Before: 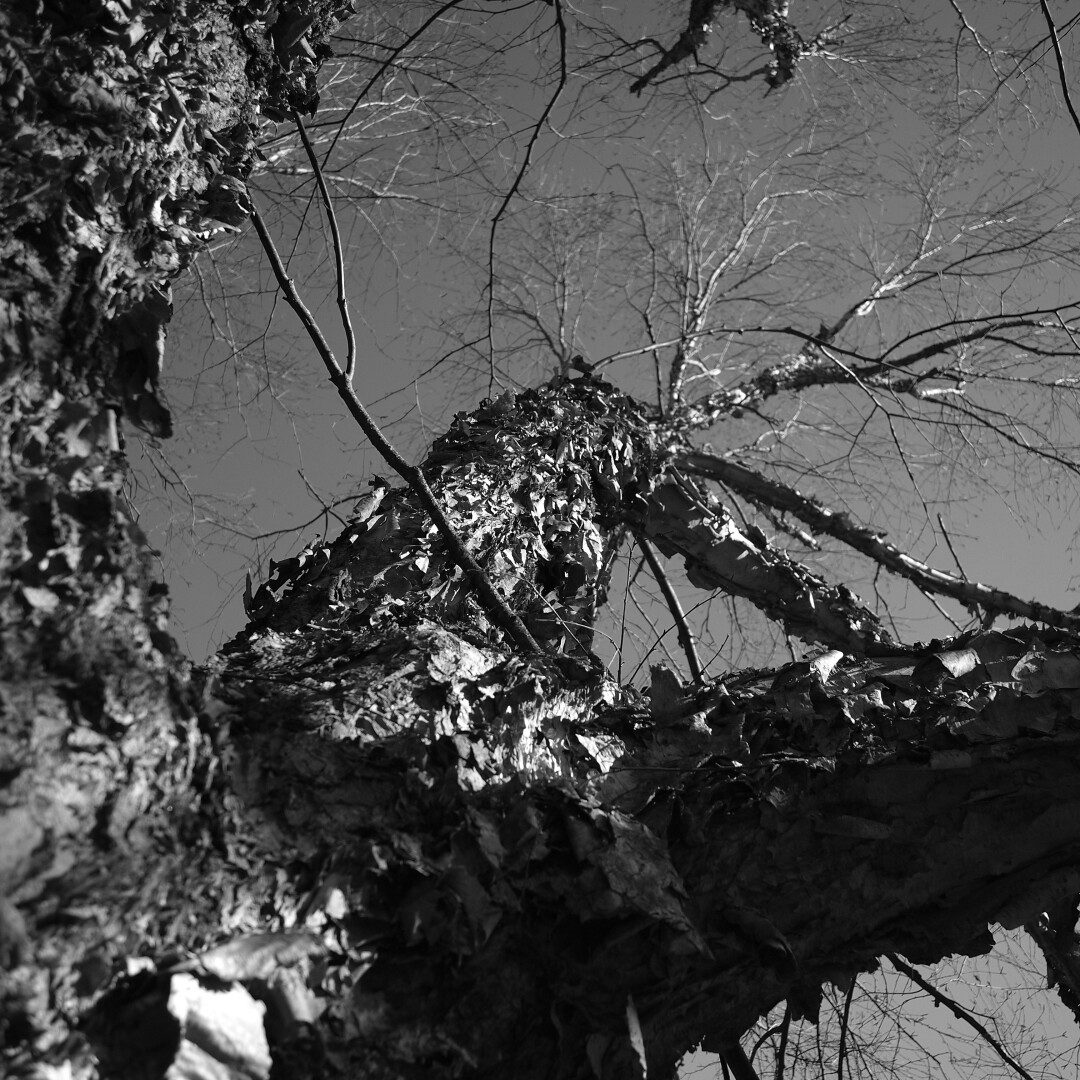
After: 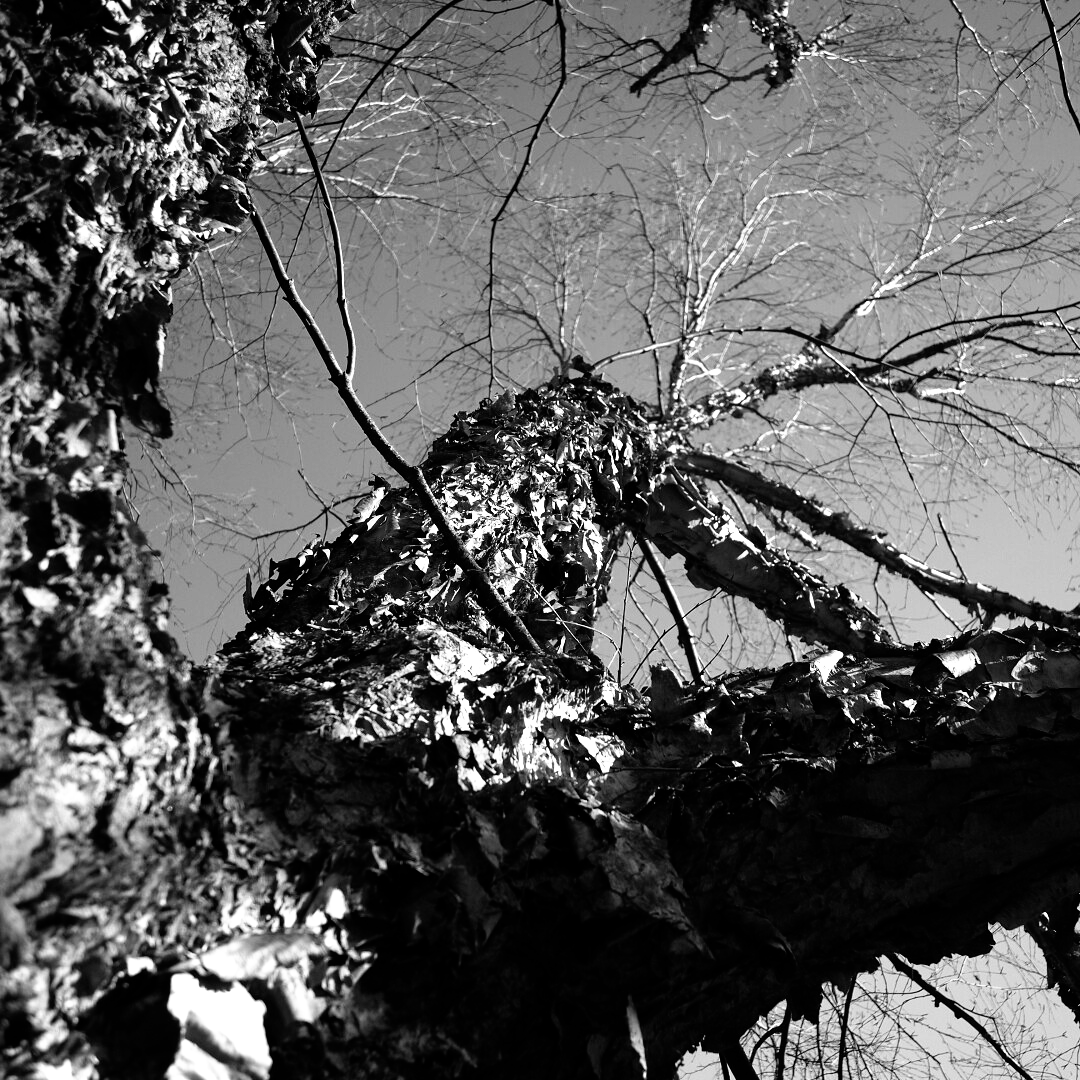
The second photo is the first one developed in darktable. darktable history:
exposure: black level correction -0.002, exposure 0.54 EV, compensate highlight preservation false
color zones: curves: ch1 [(0.238, 0.163) (0.476, 0.2) (0.733, 0.322) (0.848, 0.134)]
color balance: mode lift, gamma, gain (sRGB), lift [0.997, 0.979, 1.021, 1.011], gamma [1, 1.084, 0.916, 0.998], gain [1, 0.87, 1.13, 1.101], contrast 4.55%, contrast fulcrum 38.24%, output saturation 104.09%
filmic rgb: black relative exposure -8.7 EV, white relative exposure 2.7 EV, threshold 3 EV, target black luminance 0%, hardness 6.25, latitude 76.53%, contrast 1.326, shadows ↔ highlights balance -0.349%, preserve chrominance no, color science v4 (2020), enable highlight reconstruction true
monochrome: on, module defaults
